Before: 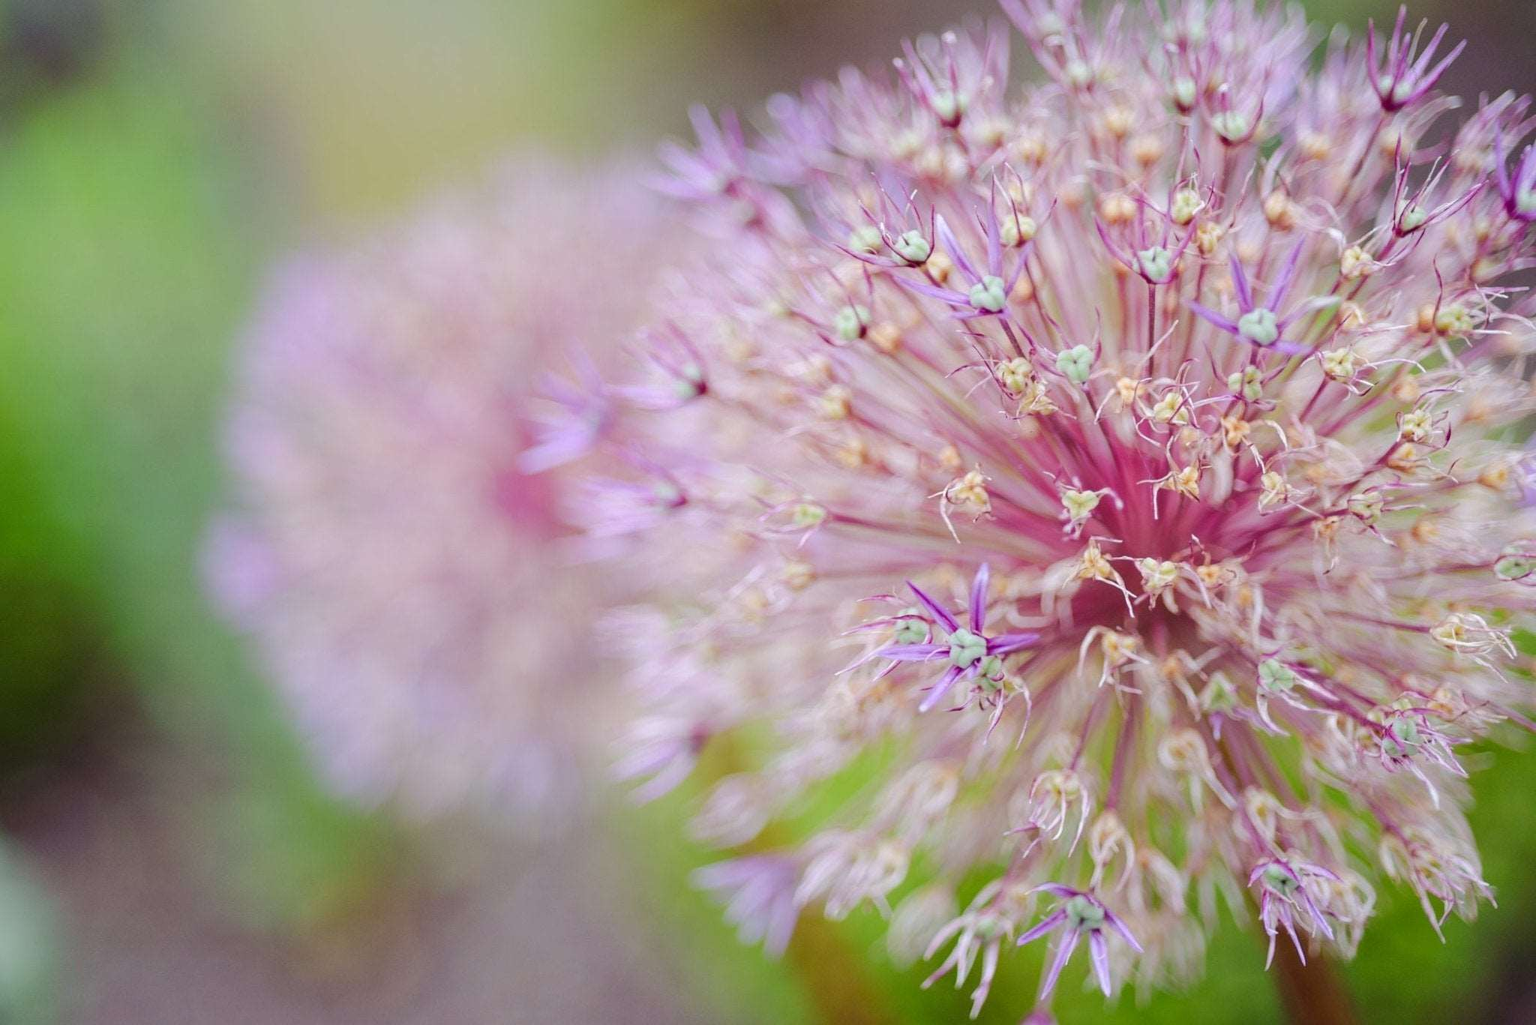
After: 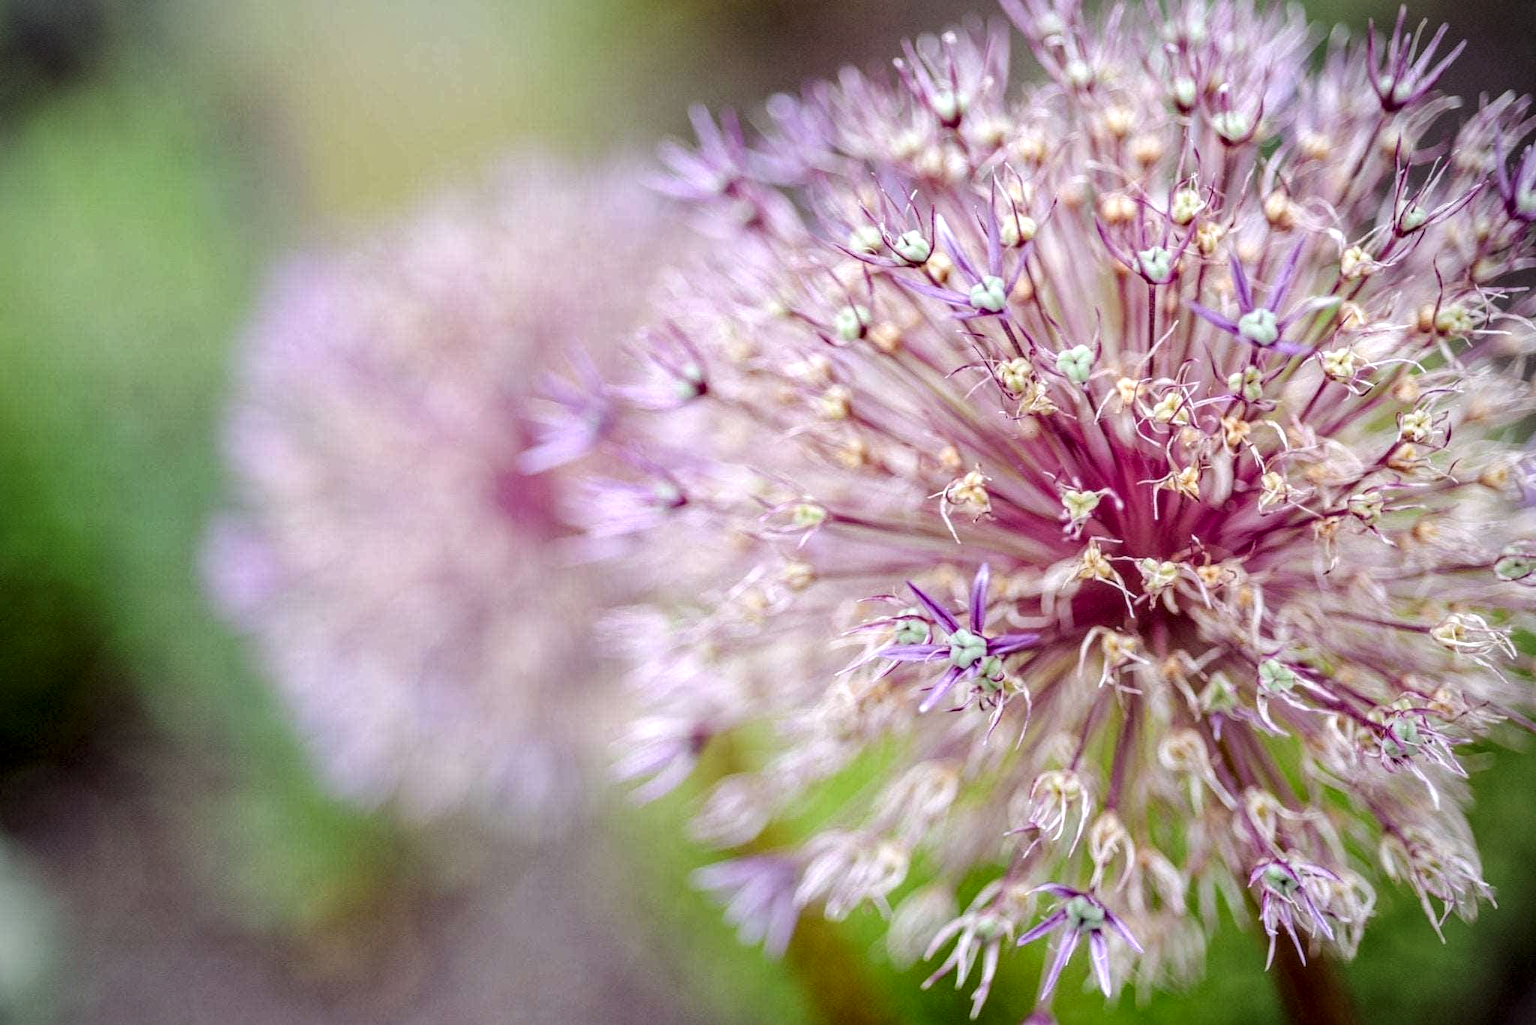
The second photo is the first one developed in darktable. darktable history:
local contrast: highlights 0%, shadows 0%, detail 182%
vignetting: fall-off radius 60.65%
